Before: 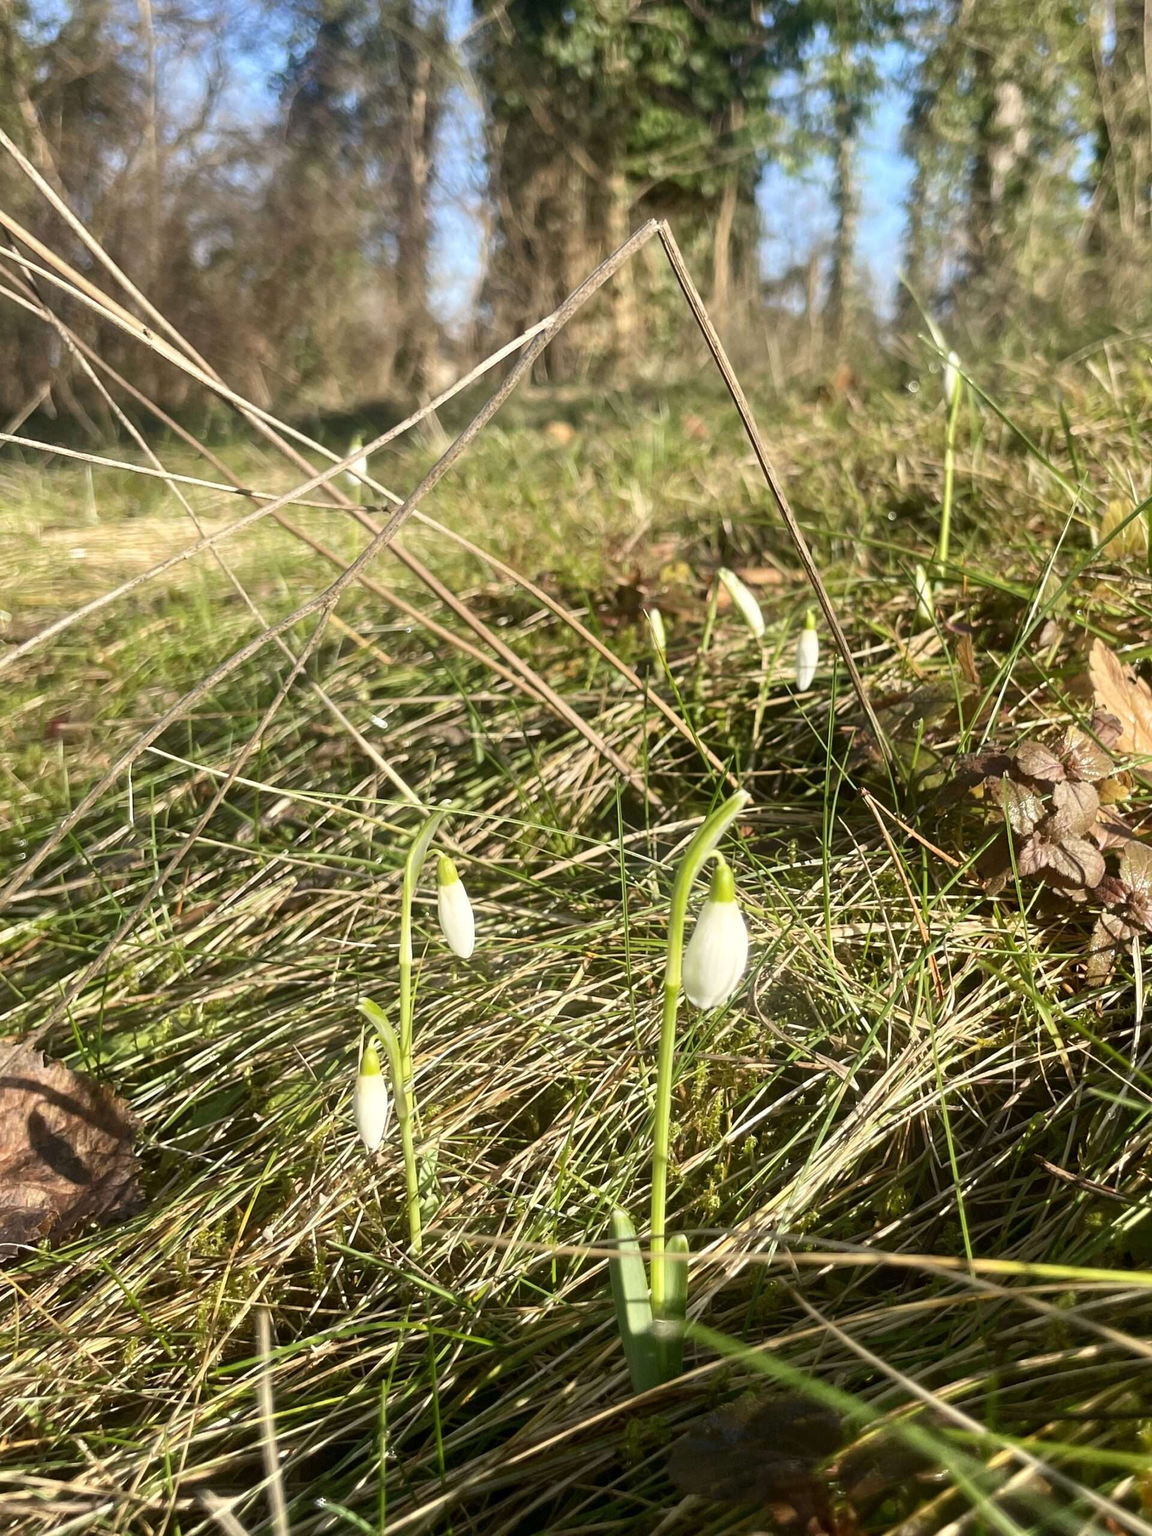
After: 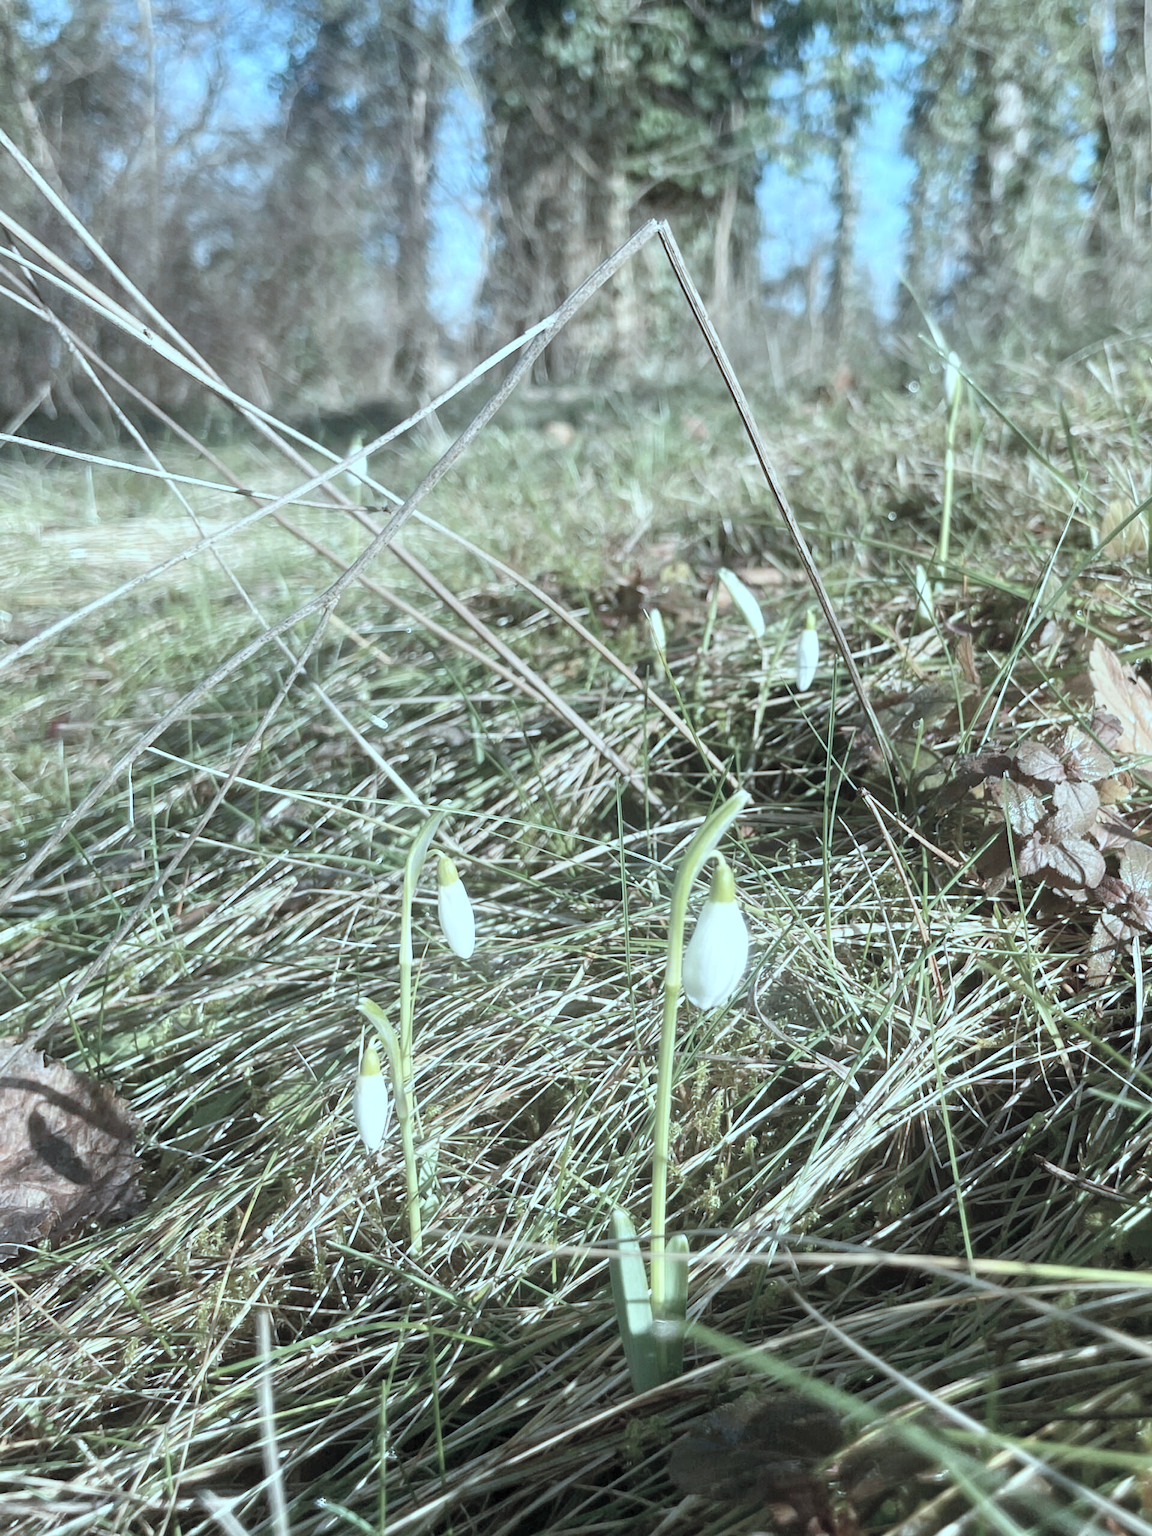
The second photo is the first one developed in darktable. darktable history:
contrast brightness saturation: brightness 0.18, saturation -0.5
color correction: highlights a* -10.69, highlights b* -19.19
